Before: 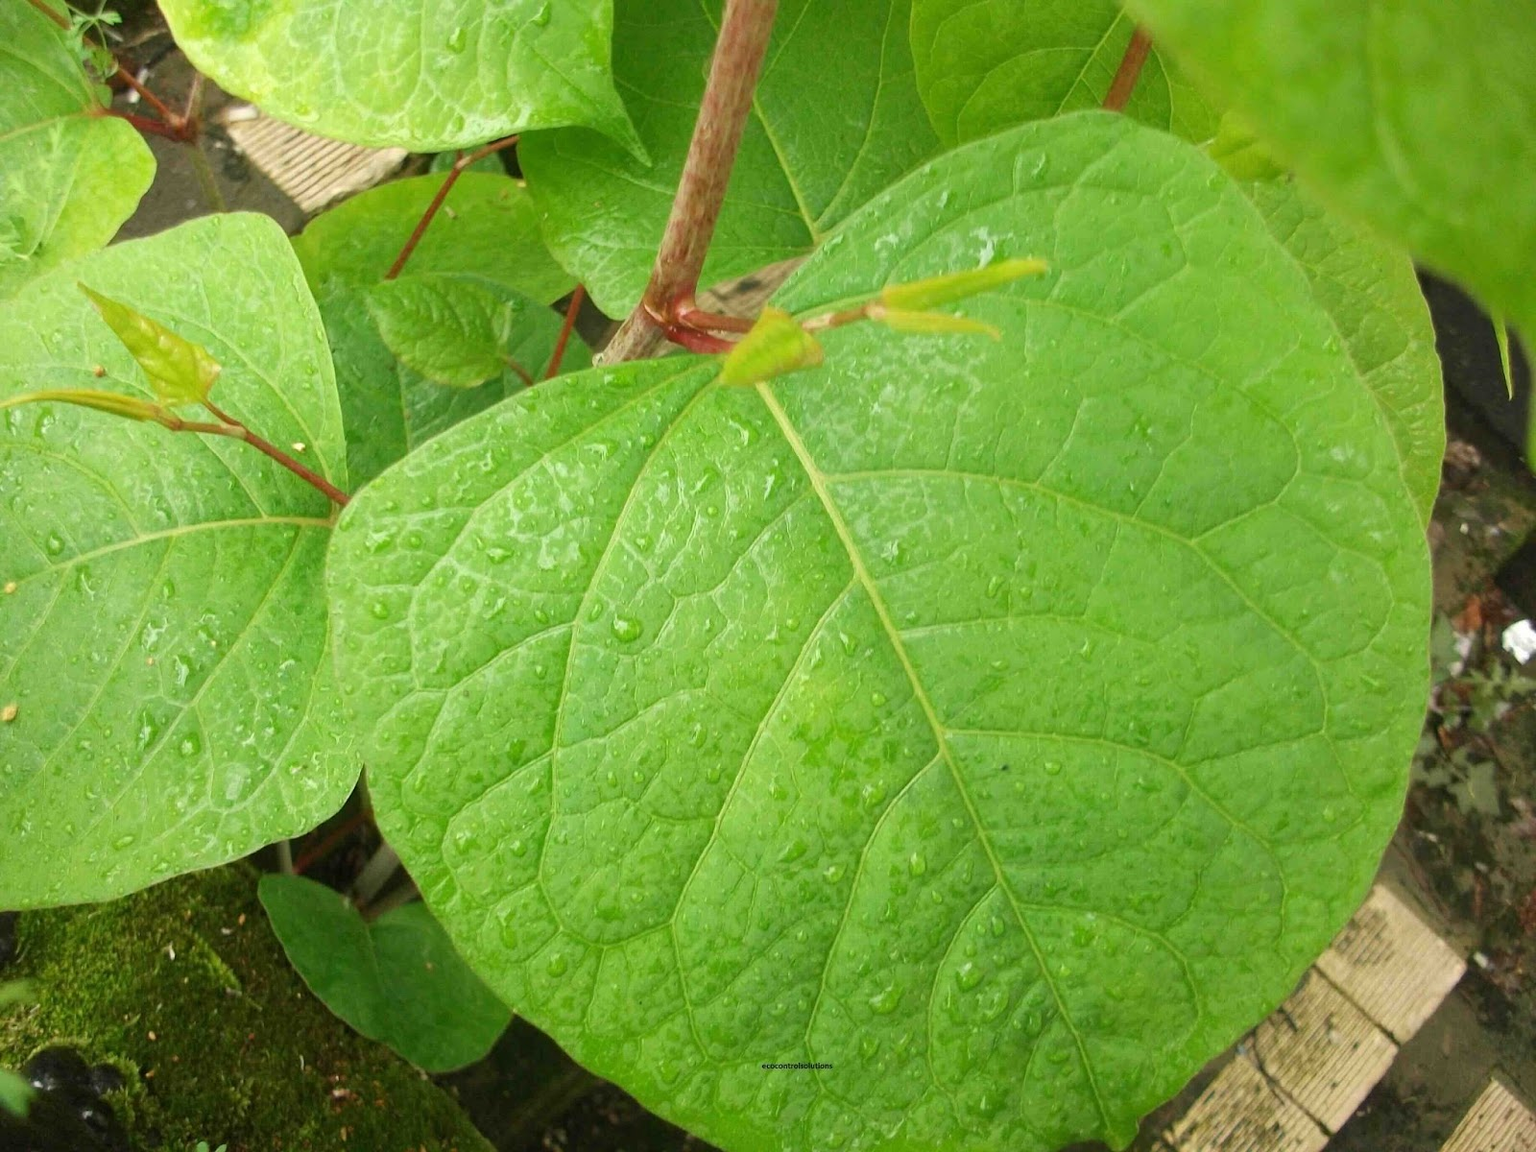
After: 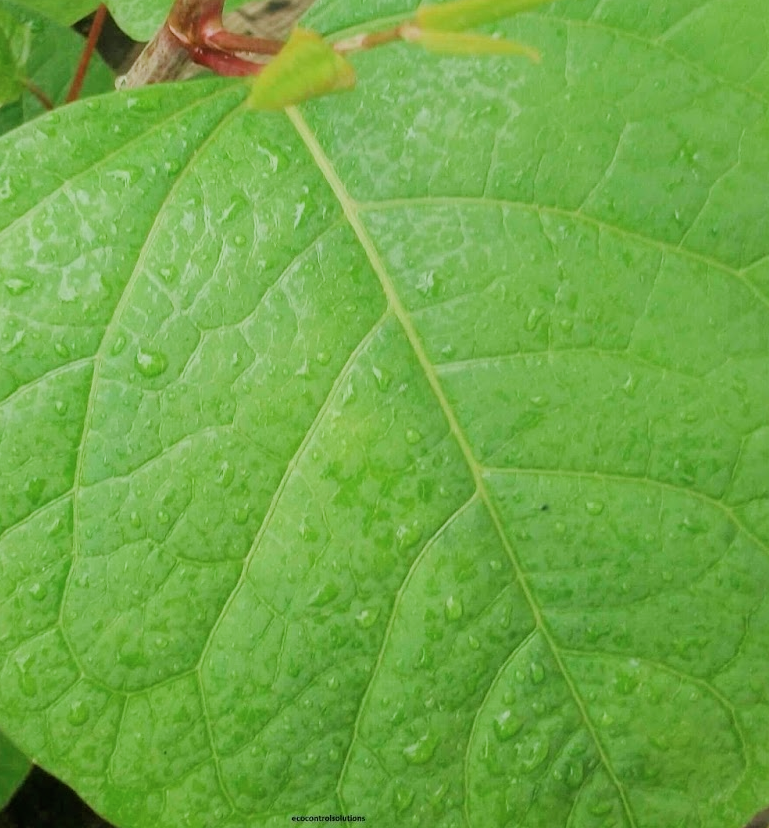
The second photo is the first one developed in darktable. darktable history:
color calibration: illuminant as shot in camera, x 0.358, y 0.373, temperature 4628.91 K
filmic rgb: black relative exposure -7.65 EV, white relative exposure 4.56 EV, hardness 3.61, contrast 1.056
crop: left 31.412%, top 24.366%, right 20.469%, bottom 6.601%
